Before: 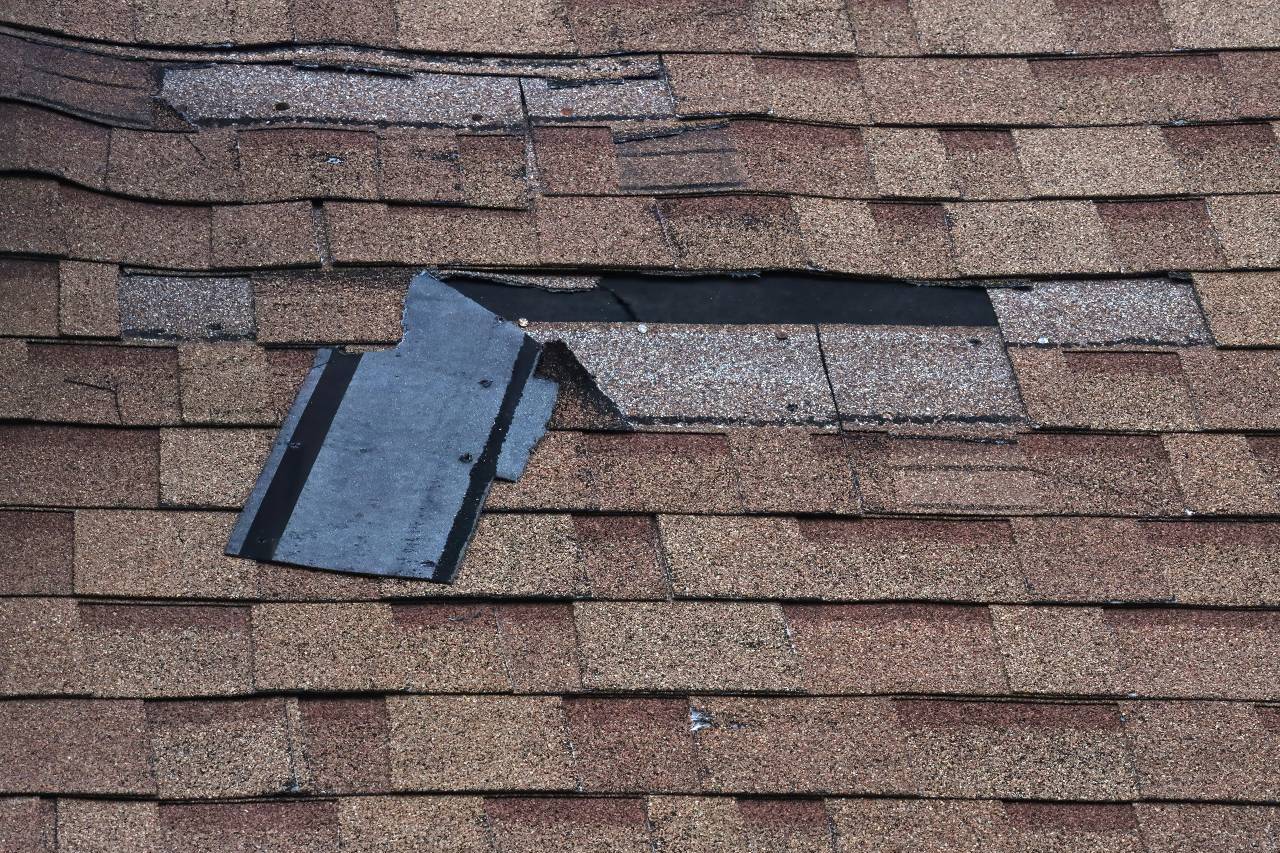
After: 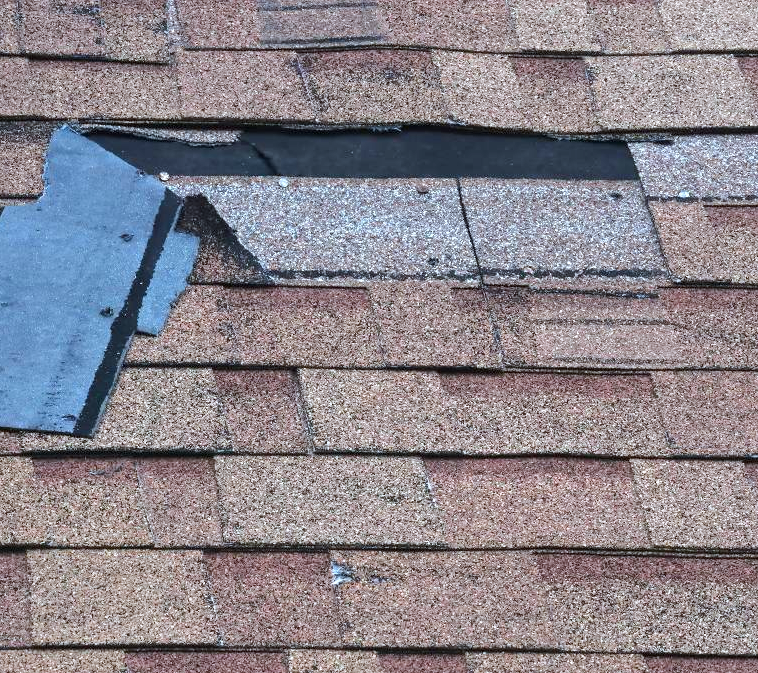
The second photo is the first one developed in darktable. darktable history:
color correction: highlights a* -4.02, highlights b* -10.79
crop and rotate: left 28.114%, top 17.152%, right 12.64%, bottom 3.879%
tone equalizer: -8 EV 1.01 EV, -7 EV 1.02 EV, -6 EV 0.966 EV, -5 EV 1.03 EV, -4 EV 1.04 EV, -3 EV 0.762 EV, -2 EV 0.528 EV, -1 EV 0.241 EV, edges refinement/feathering 500, mask exposure compensation -1.57 EV, preserve details no
